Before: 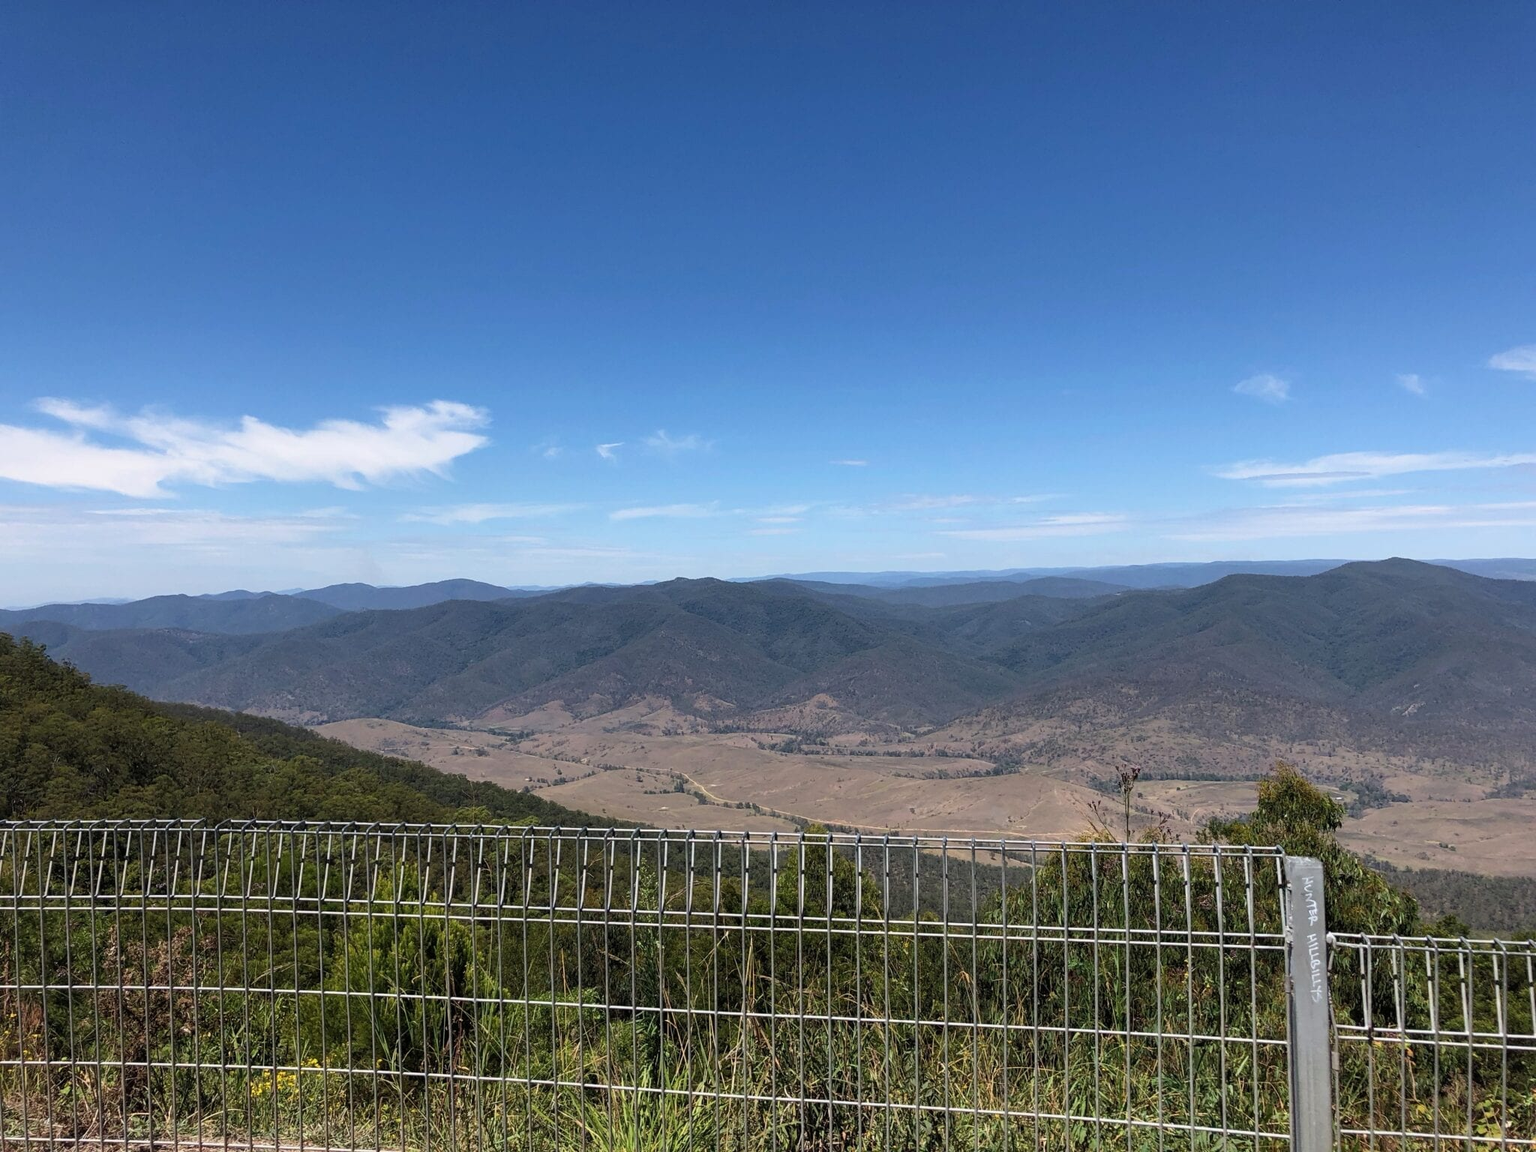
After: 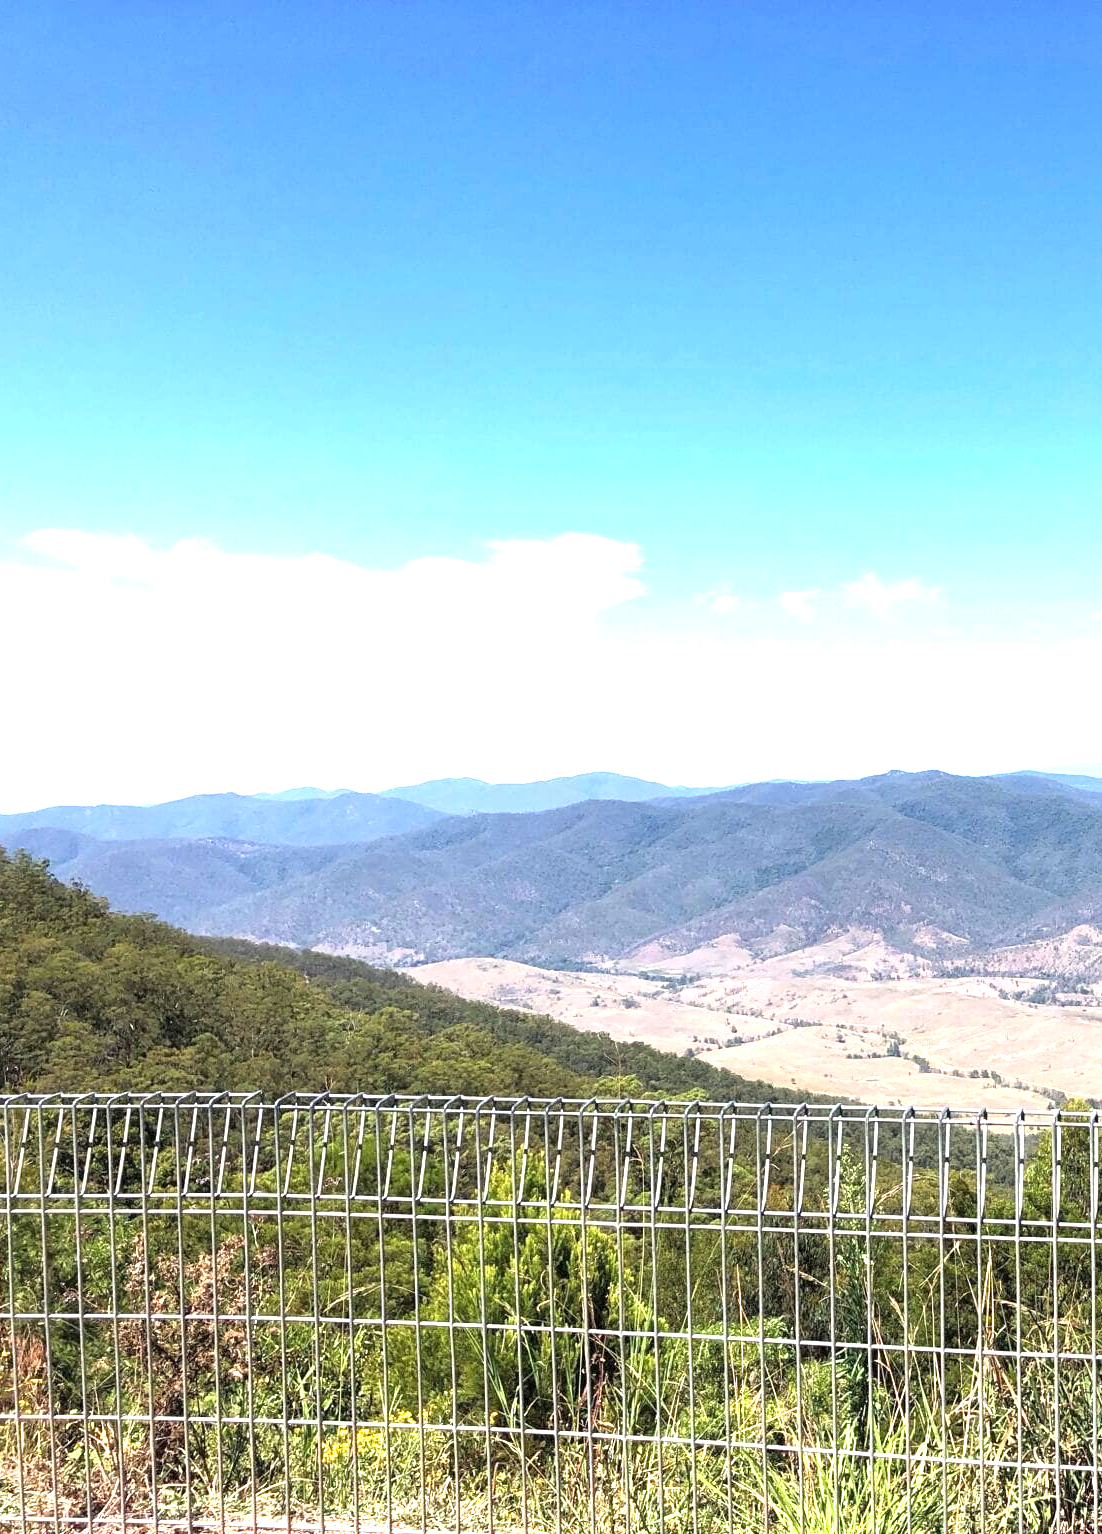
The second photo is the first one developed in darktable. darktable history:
crop: left 0.587%, right 45.588%, bottom 0.086%
exposure: exposure 2.04 EV, compensate highlight preservation false
